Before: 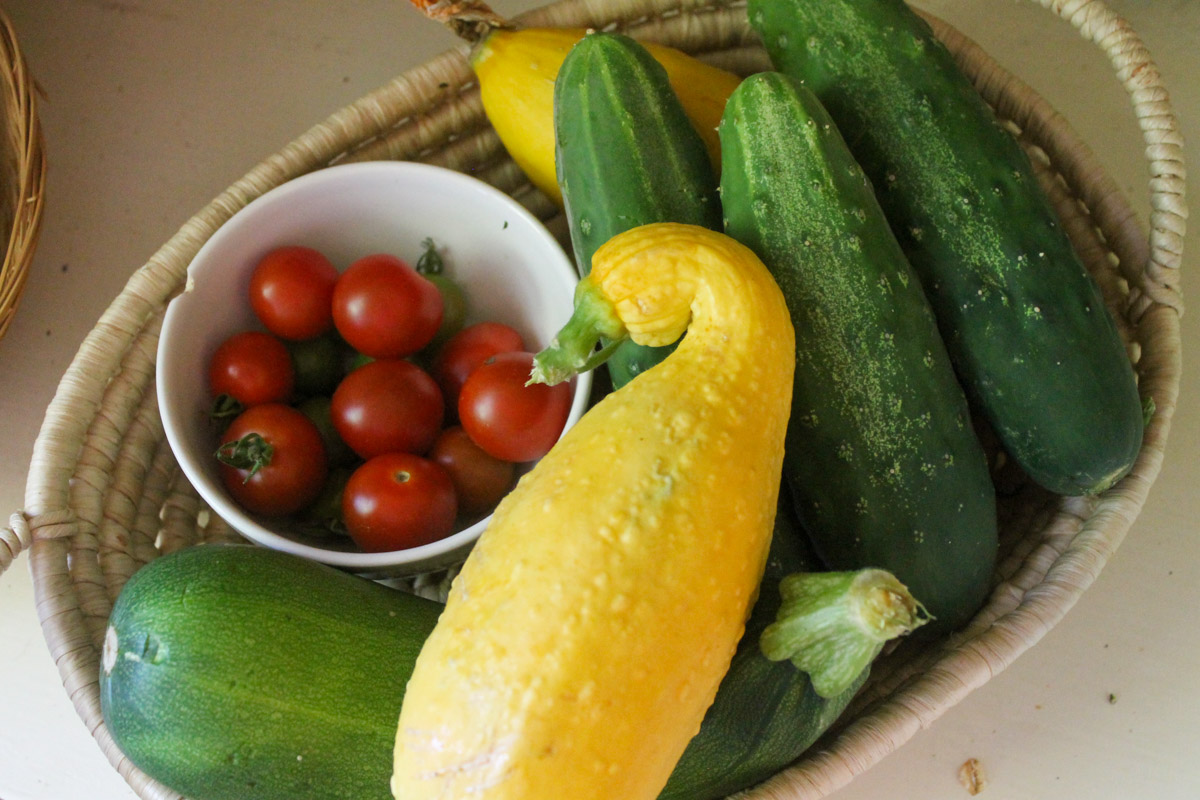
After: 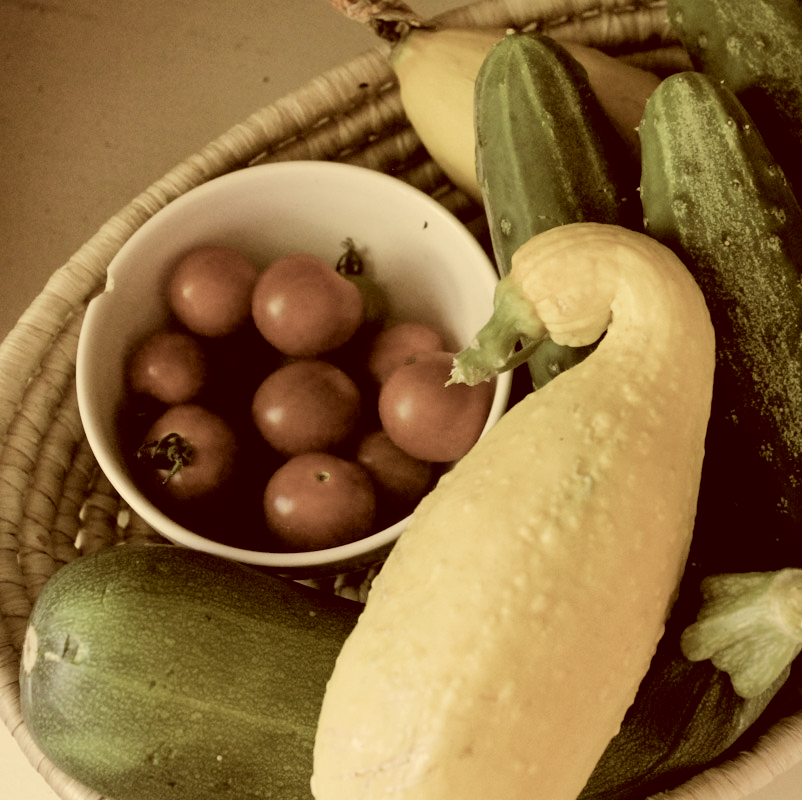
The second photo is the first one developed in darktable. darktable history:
filmic rgb: black relative exposure -5.04 EV, white relative exposure 3.55 EV, threshold 5.95 EV, hardness 3.18, contrast 1.387, highlights saturation mix -29.99%, add noise in highlights 0.099, color science v4 (2020), type of noise poissonian, enable highlight reconstruction true
color balance rgb: perceptual saturation grading › global saturation 0.262%, global vibrance 6.538%, contrast 13.109%, saturation formula JzAzBz (2021)
crop and rotate: left 6.669%, right 26.462%
color correction: highlights a* 1.03, highlights b* 24.2, shadows a* 15.38, shadows b* 24.61
shadows and highlights: on, module defaults
